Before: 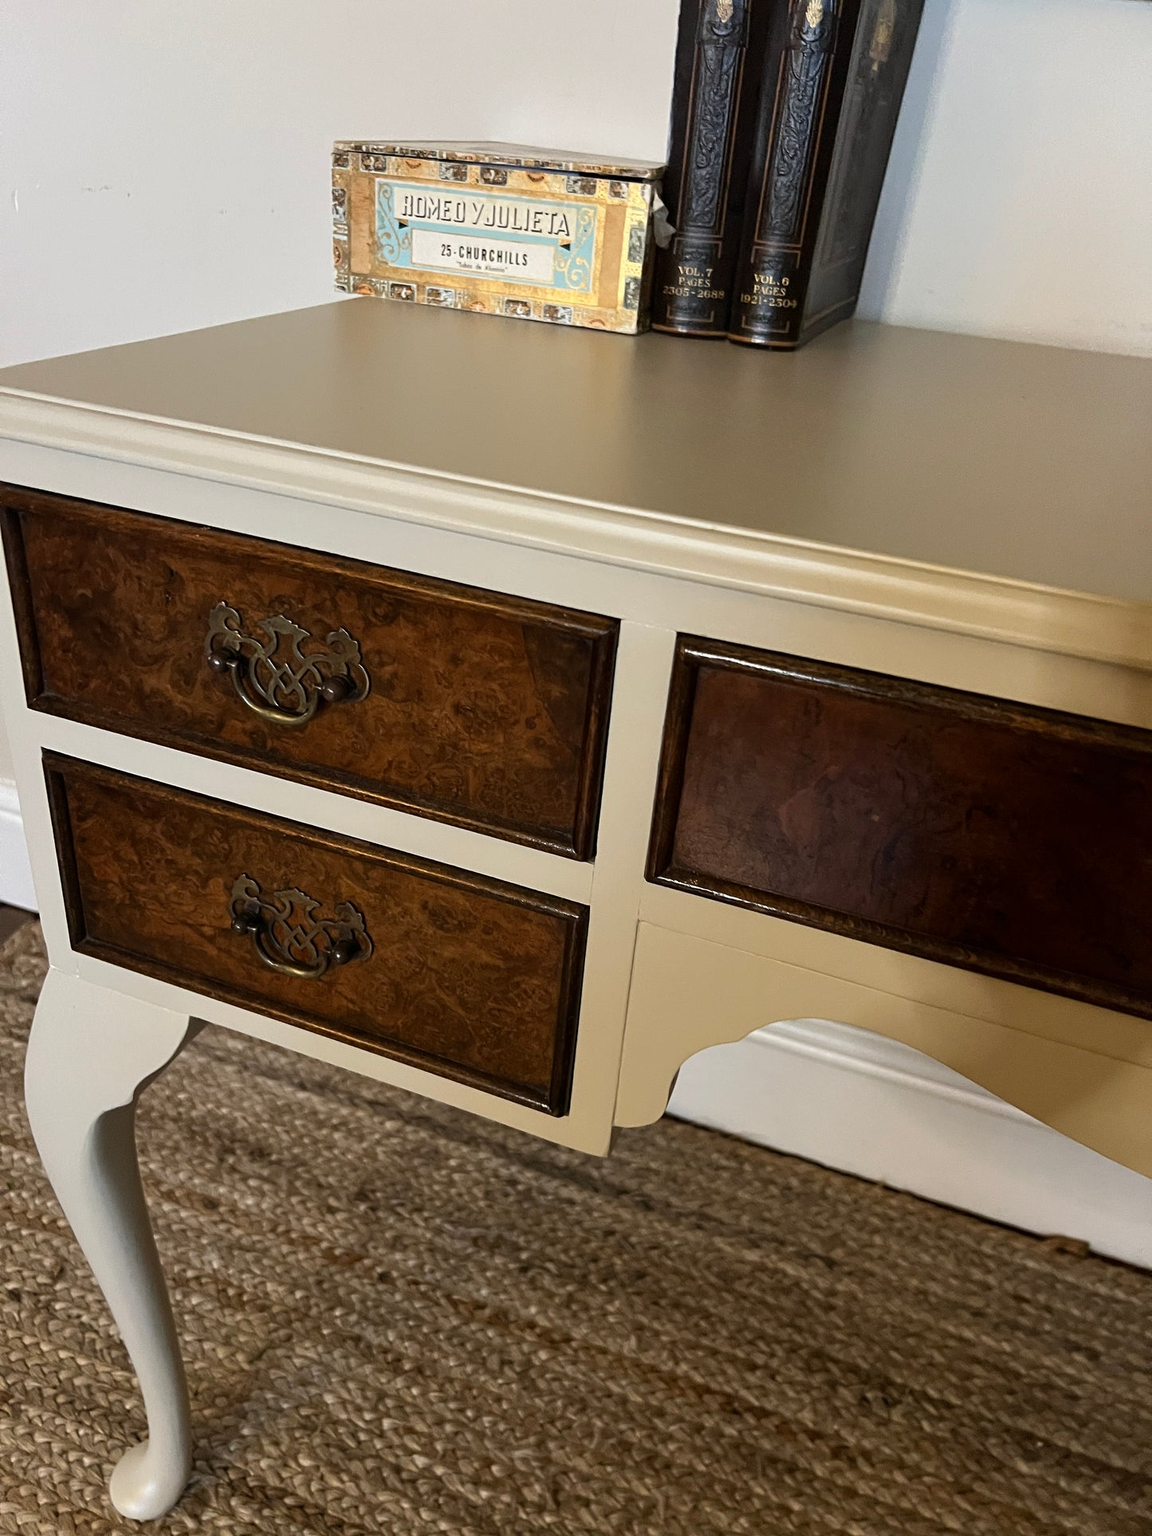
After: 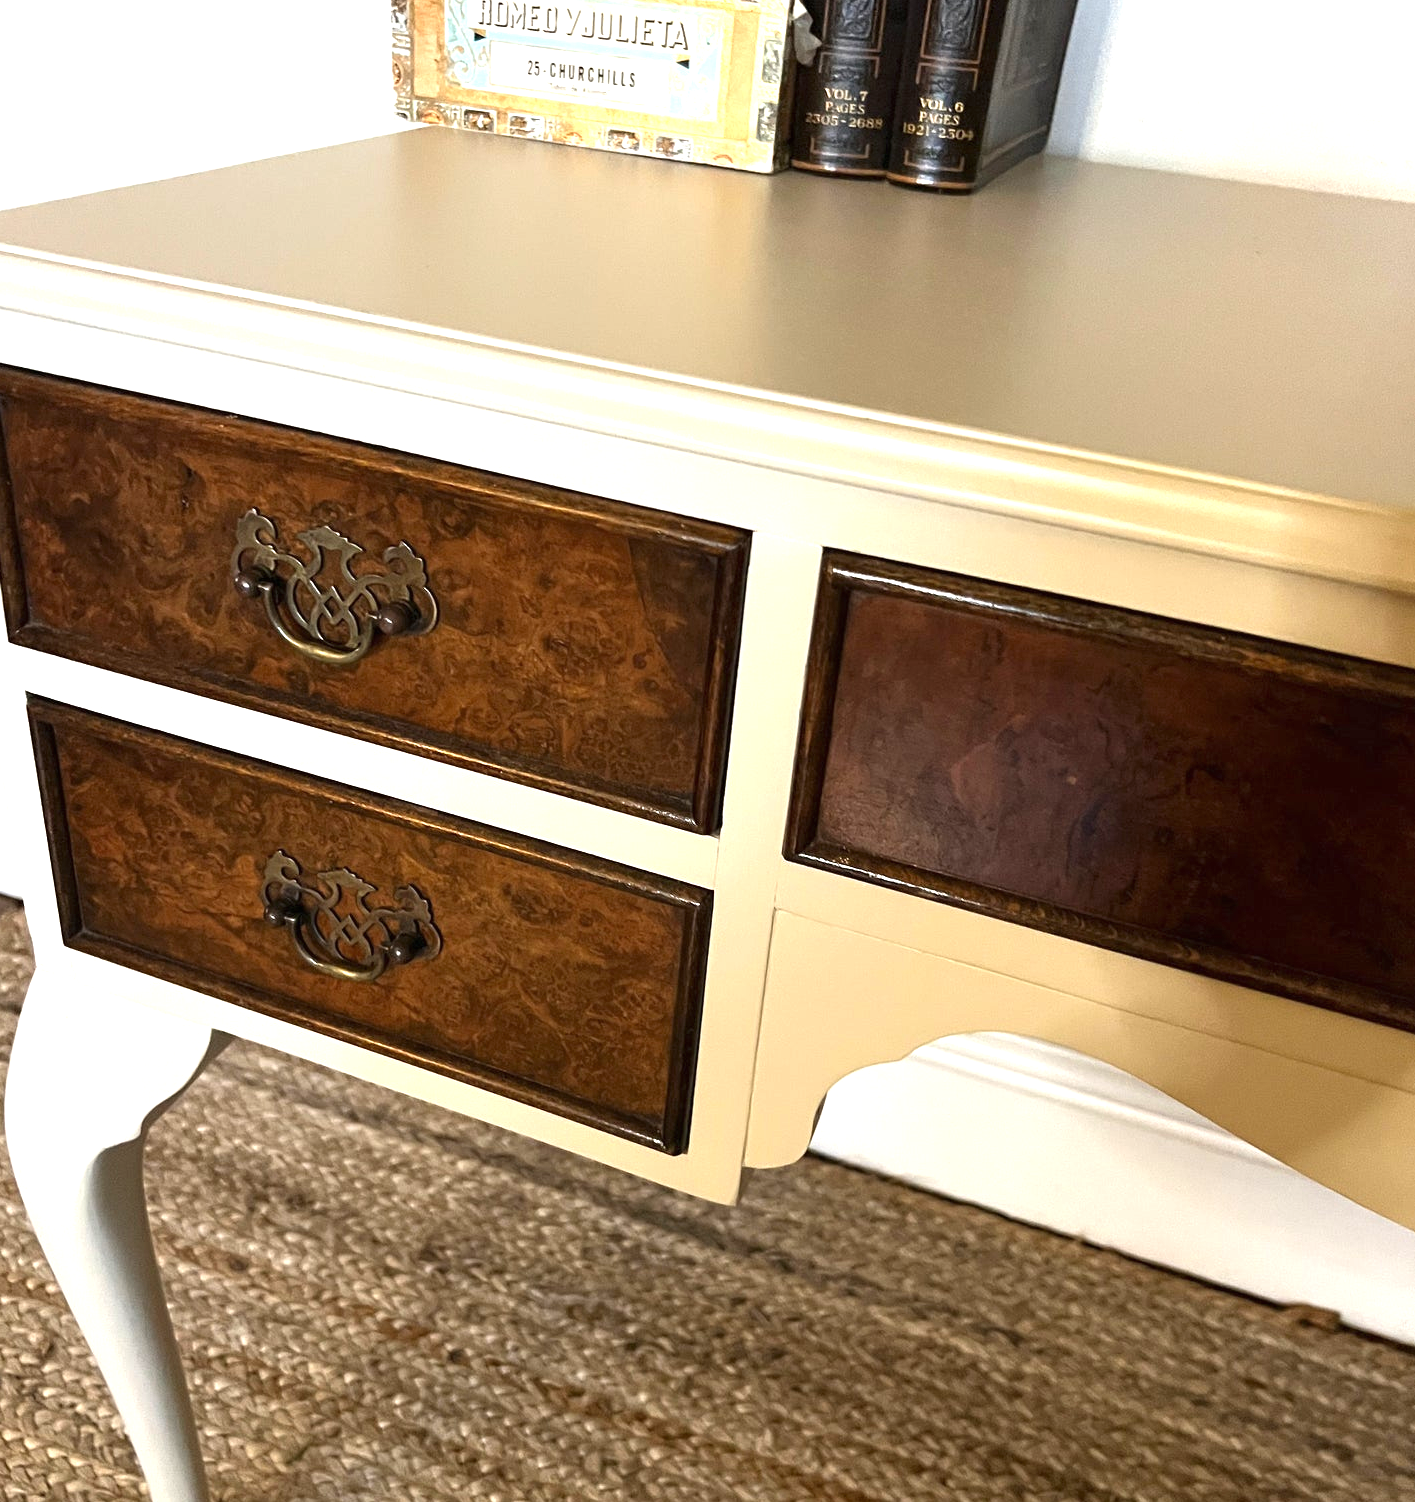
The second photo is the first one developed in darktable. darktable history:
crop and rotate: left 1.814%, top 12.818%, right 0.25%, bottom 9.225%
exposure: black level correction 0, exposure 1.1 EV, compensate exposure bias true, compensate highlight preservation false
